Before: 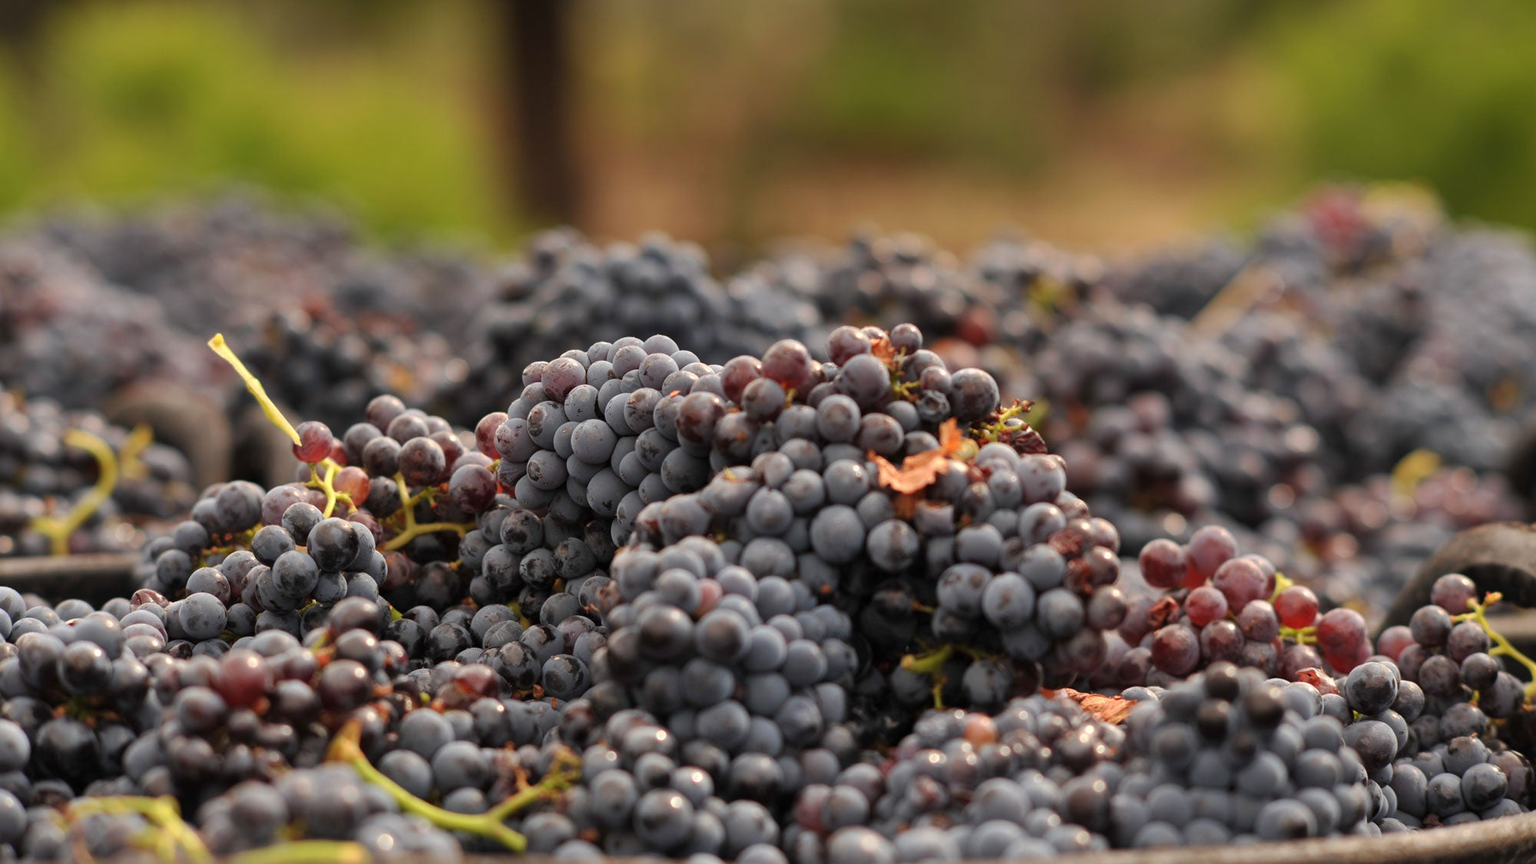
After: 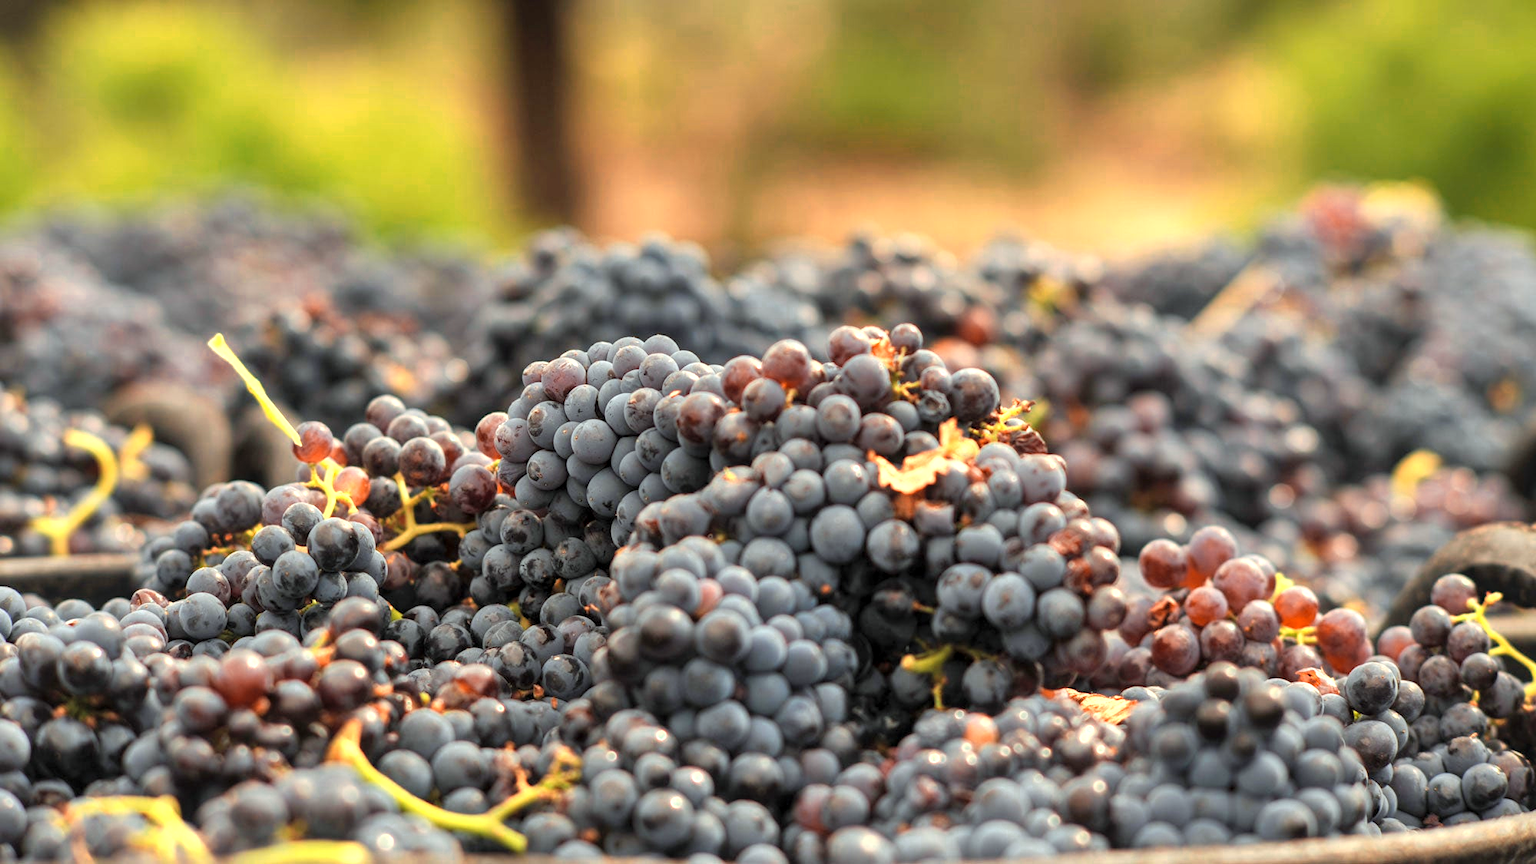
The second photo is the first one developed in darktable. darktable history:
exposure: exposure 0.074 EV, compensate highlight preservation false
local contrast: on, module defaults
color zones: curves: ch0 [(0.018, 0.548) (0.197, 0.654) (0.425, 0.447) (0.605, 0.658) (0.732, 0.579)]; ch1 [(0.105, 0.531) (0.224, 0.531) (0.386, 0.39) (0.618, 0.456) (0.732, 0.456) (0.956, 0.421)]; ch2 [(0.039, 0.583) (0.215, 0.465) (0.399, 0.544) (0.465, 0.548) (0.614, 0.447) (0.724, 0.43) (0.882, 0.623) (0.956, 0.632)]
contrast brightness saturation: contrast 0.067, brightness 0.17, saturation 0.416
color correction: highlights a* -6.51, highlights b* 0.776
